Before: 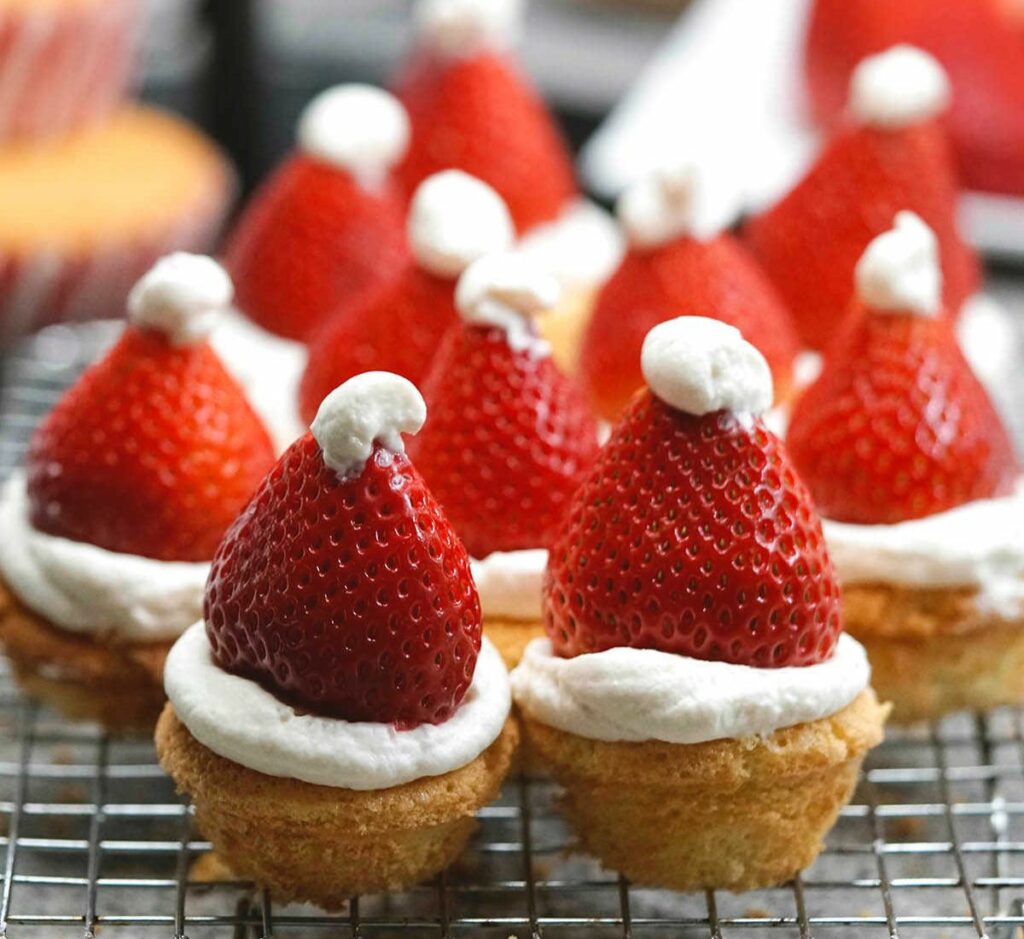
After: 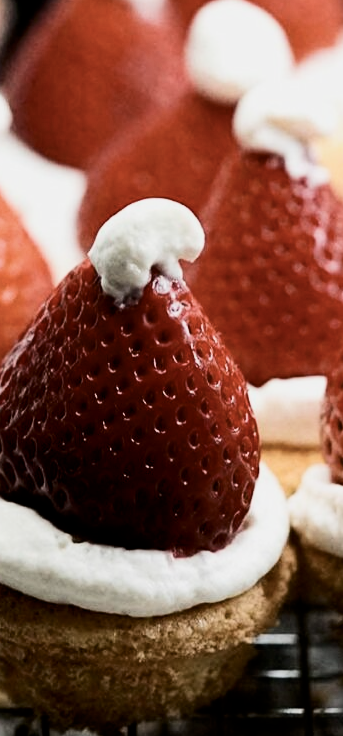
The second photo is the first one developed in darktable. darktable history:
crop and rotate: left 21.77%, top 18.528%, right 44.676%, bottom 2.997%
filmic rgb: black relative exposure -5 EV, hardness 2.88, contrast 1.3, highlights saturation mix -30%
exposure: black level correction 0.007, compensate highlight preservation false
contrast brightness saturation: contrast 0.25, saturation -0.31
